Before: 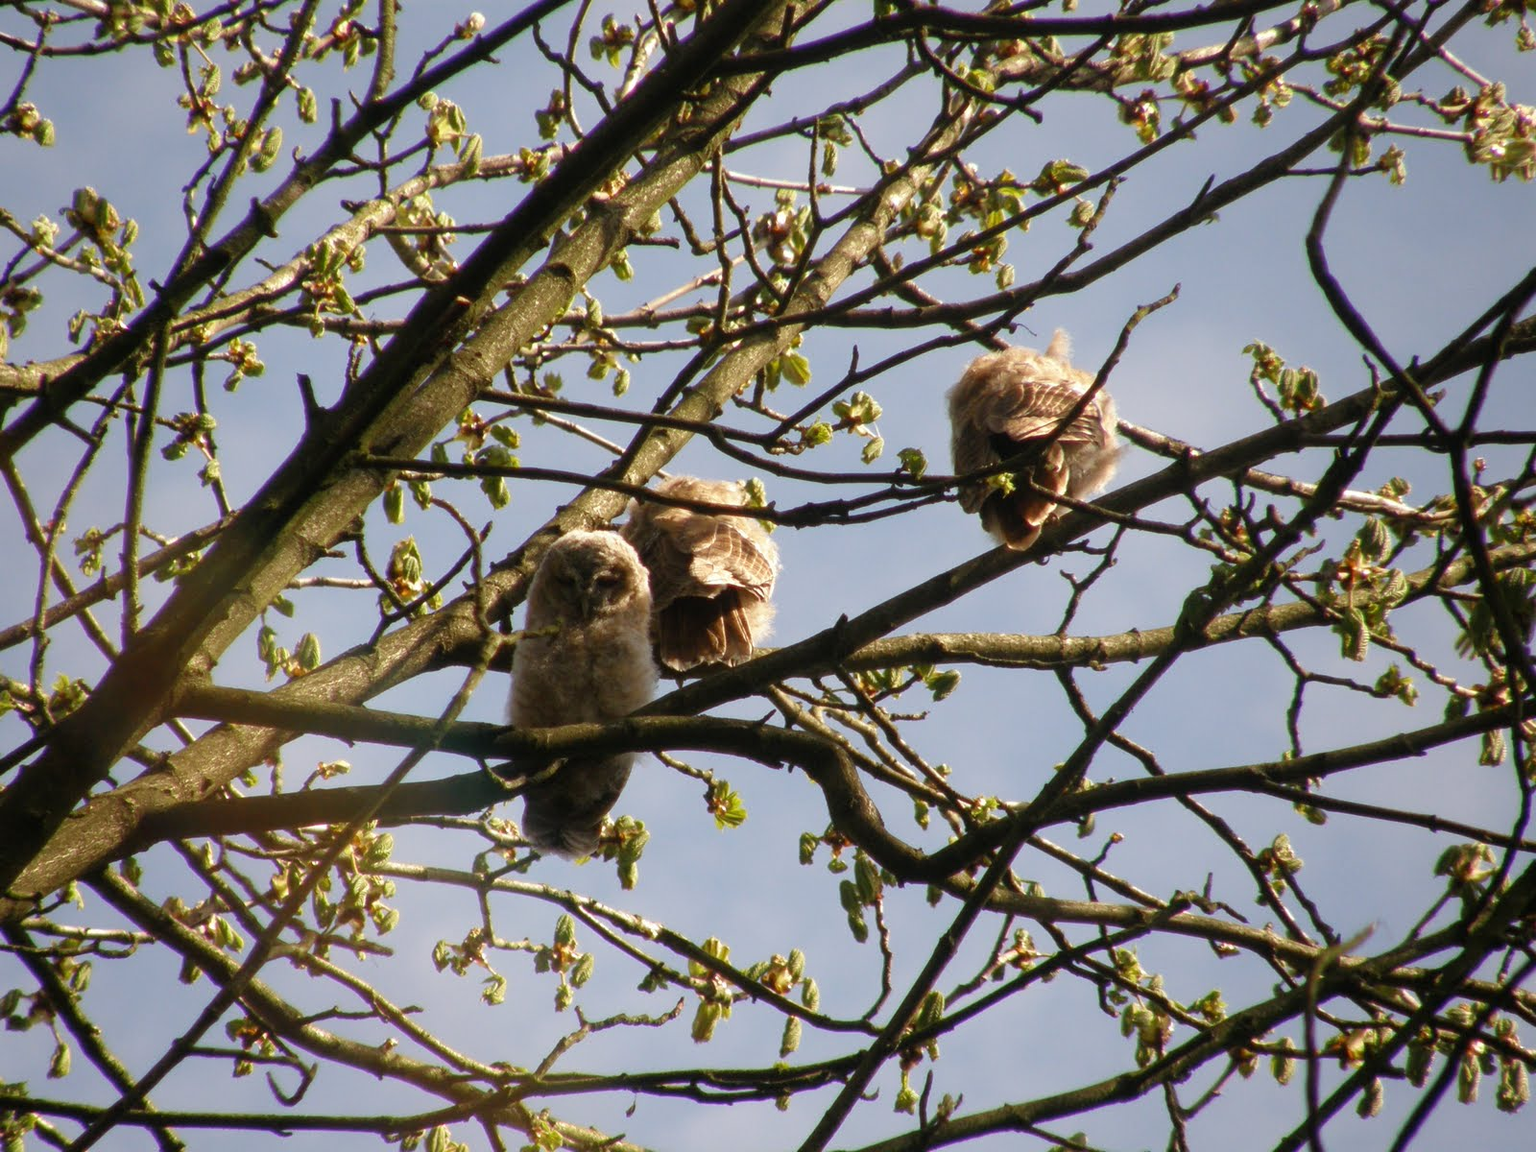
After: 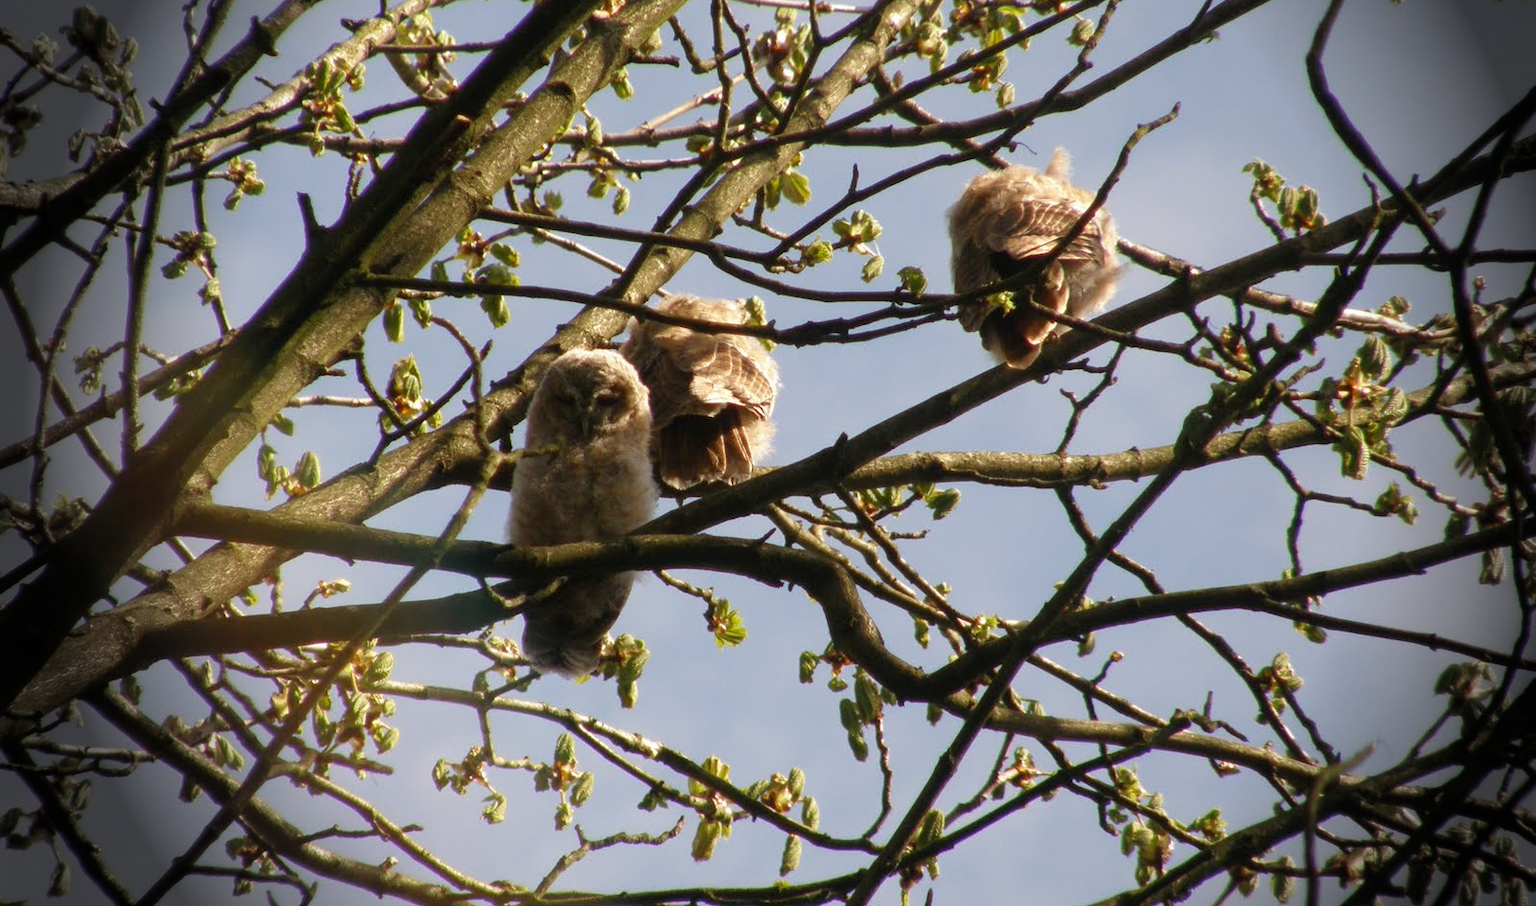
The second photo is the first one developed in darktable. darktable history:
vignetting: fall-off start 76.42%, fall-off radius 27.36%, brightness -0.872, center (0.037, -0.09), width/height ratio 0.971
crop and rotate: top 15.774%, bottom 5.506%
